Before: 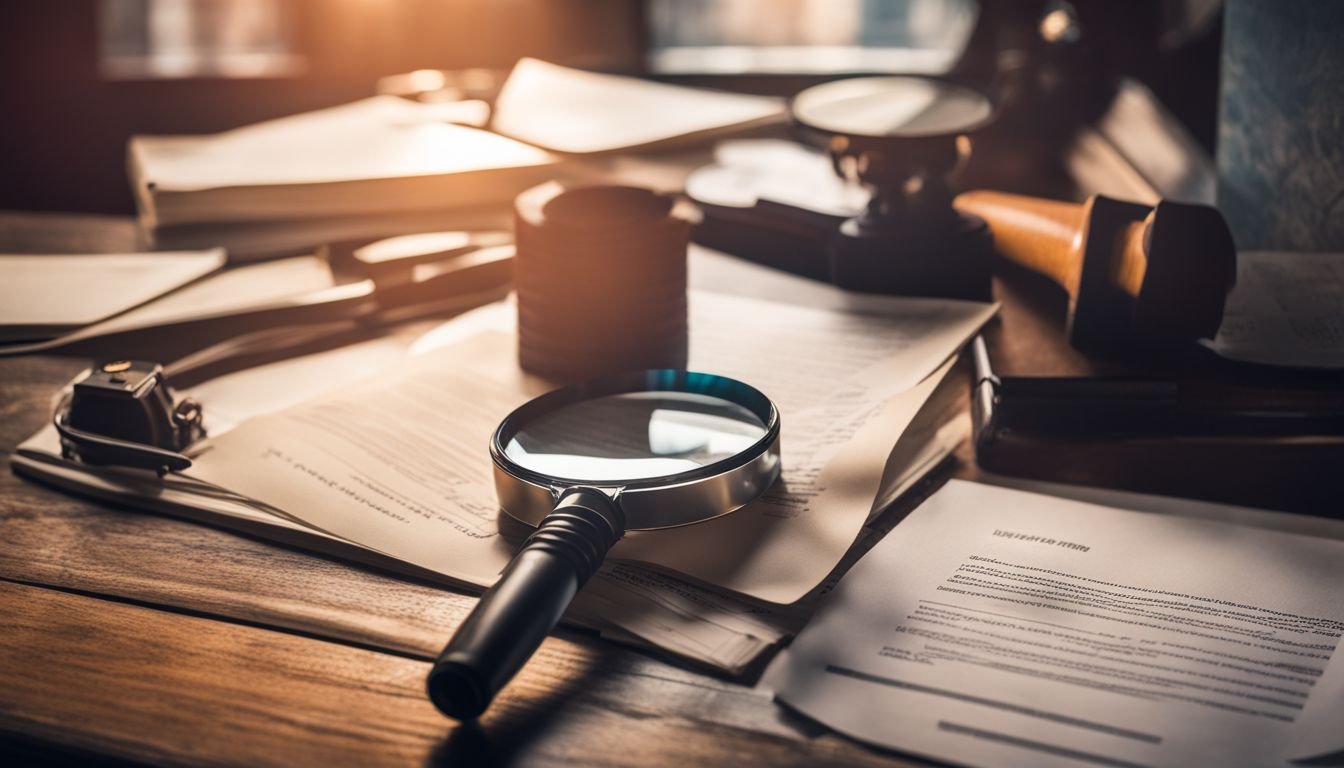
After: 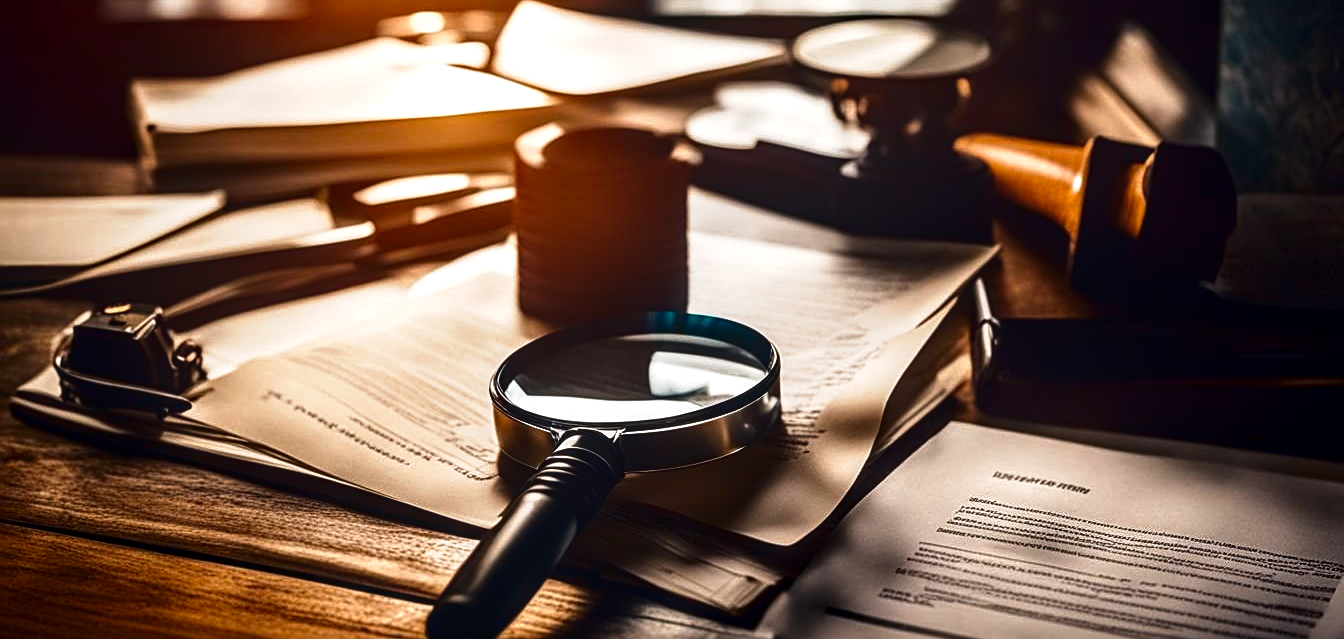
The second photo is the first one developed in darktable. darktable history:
exposure: compensate highlight preservation false
local contrast: on, module defaults
contrast brightness saturation: brightness -0.52
tone equalizer: -8 EV -0.417 EV, -7 EV -0.389 EV, -6 EV -0.333 EV, -5 EV -0.222 EV, -3 EV 0.222 EV, -2 EV 0.333 EV, -1 EV 0.389 EV, +0 EV 0.417 EV, edges refinement/feathering 500, mask exposure compensation -1.57 EV, preserve details no
color balance rgb: perceptual saturation grading › global saturation 20%, global vibrance 10%
tone curve: curves: ch0 [(0, 0) (0.003, 0.003) (0.011, 0.012) (0.025, 0.027) (0.044, 0.048) (0.069, 0.075) (0.1, 0.108) (0.136, 0.147) (0.177, 0.192) (0.224, 0.243) (0.277, 0.3) (0.335, 0.363) (0.399, 0.433) (0.468, 0.508) (0.543, 0.589) (0.623, 0.676) (0.709, 0.769) (0.801, 0.868) (0.898, 0.949) (1, 1)], preserve colors none
crop: top 7.625%, bottom 8.027%
sharpen: on, module defaults
